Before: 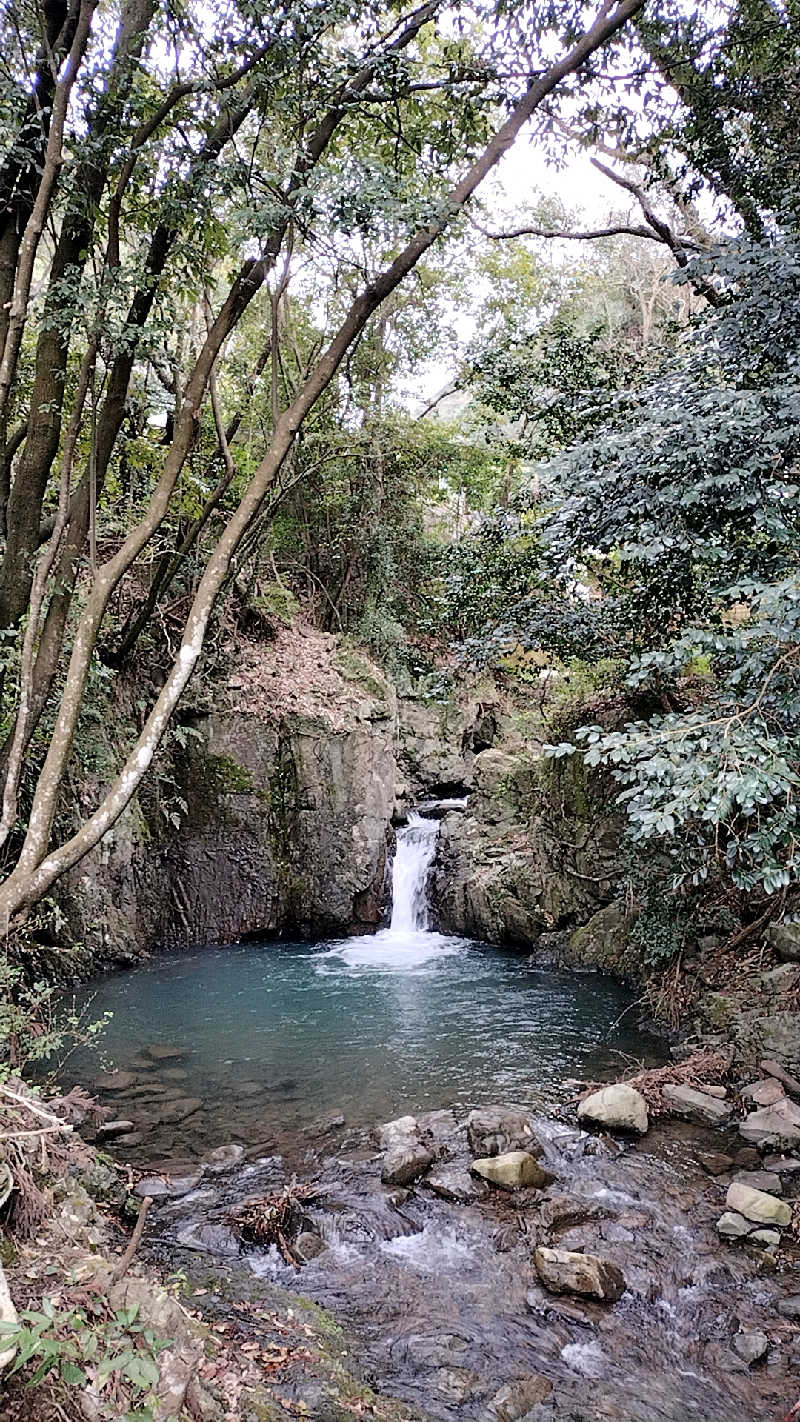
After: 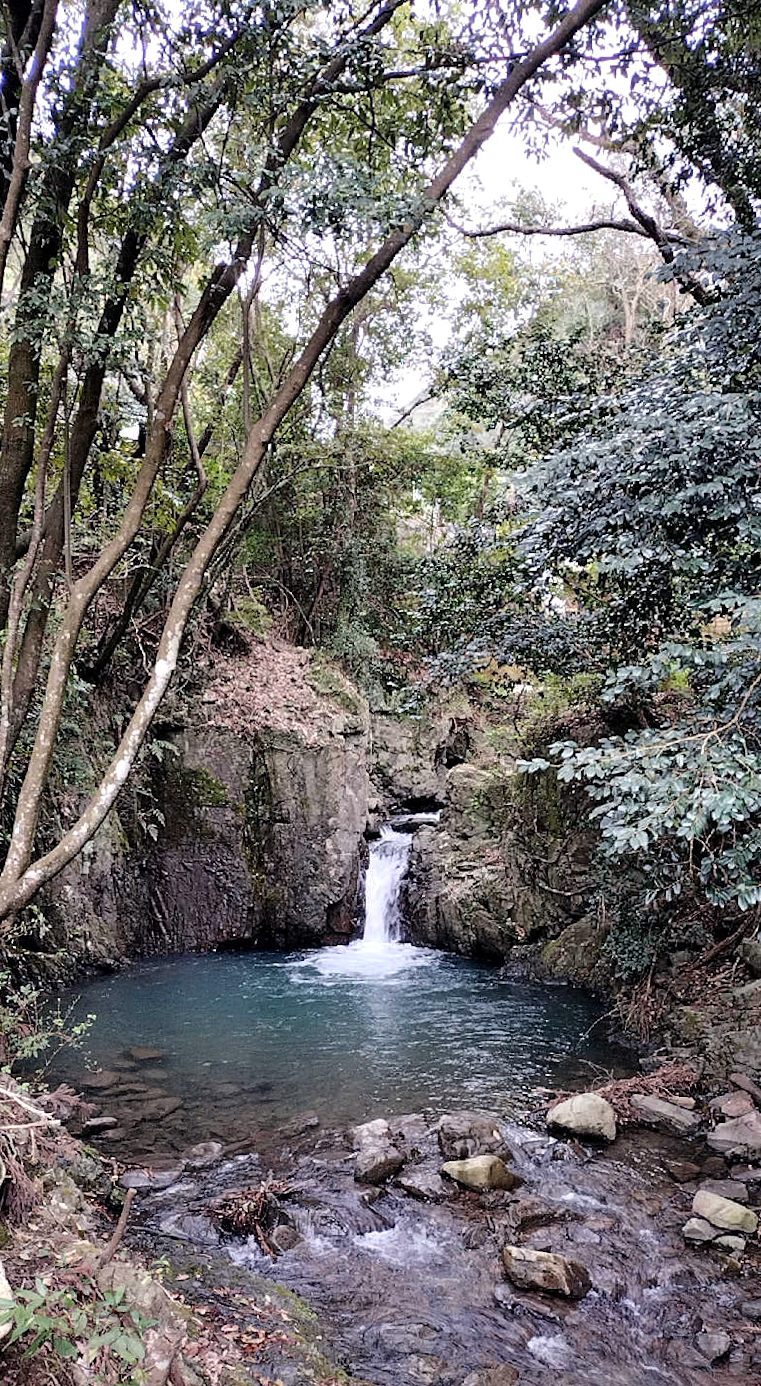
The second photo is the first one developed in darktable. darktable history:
rotate and perspective: rotation 0.074°, lens shift (vertical) 0.096, lens shift (horizontal) -0.041, crop left 0.043, crop right 0.952, crop top 0.024, crop bottom 0.979
color balance: gamma [0.9, 0.988, 0.975, 1.025], gain [1.05, 1, 1, 1]
